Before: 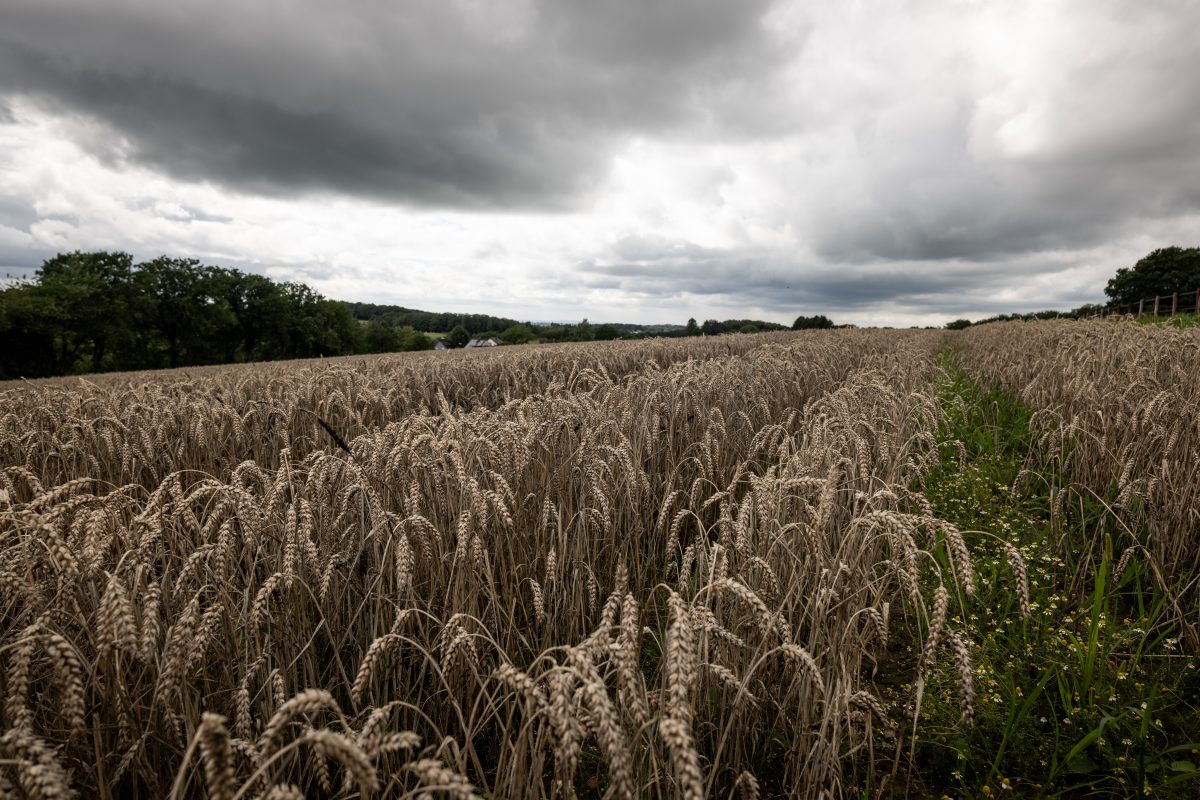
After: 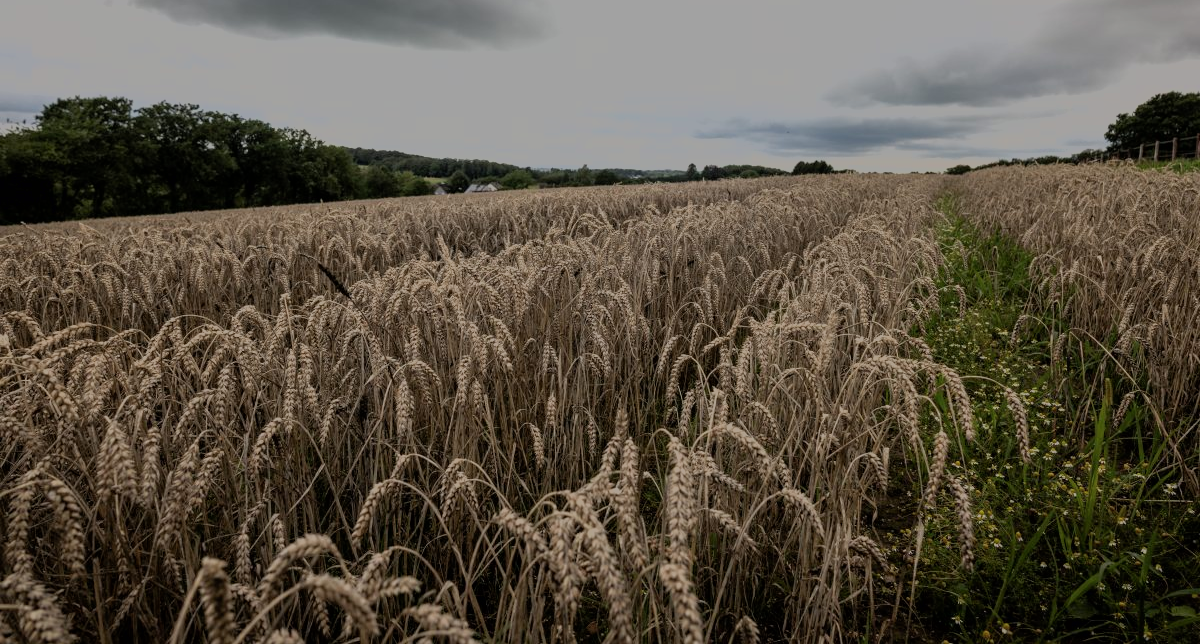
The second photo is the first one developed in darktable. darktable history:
filmic rgb: black relative exposure -12.91 EV, white relative exposure 4.01 EV, target white luminance 85.093%, hardness 6.28, latitude 43.08%, contrast 0.859, shadows ↔ highlights balance 8.57%, color science v6 (2022)
crop and rotate: top 19.422%
